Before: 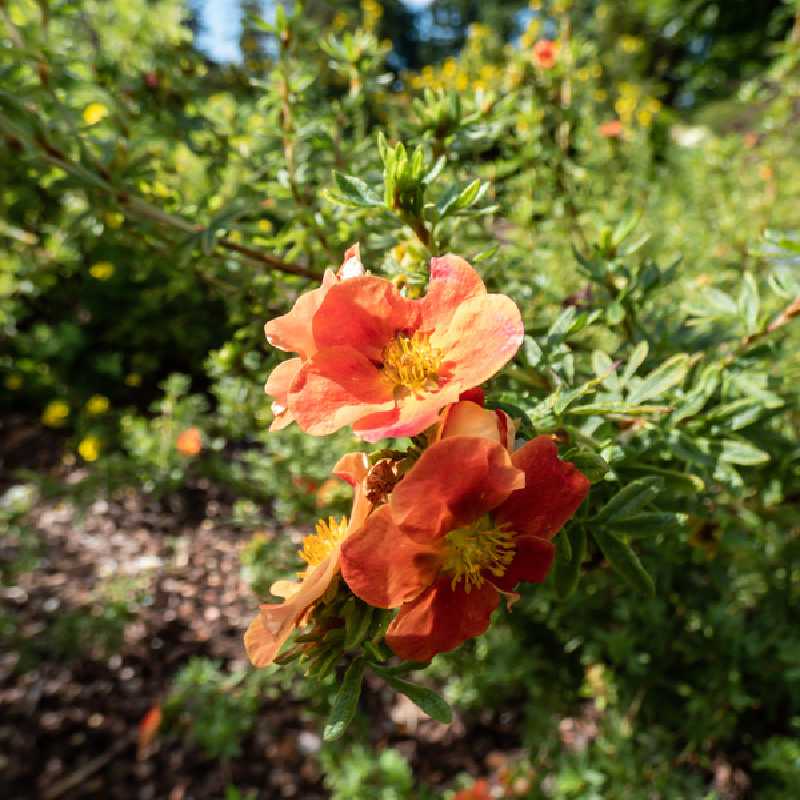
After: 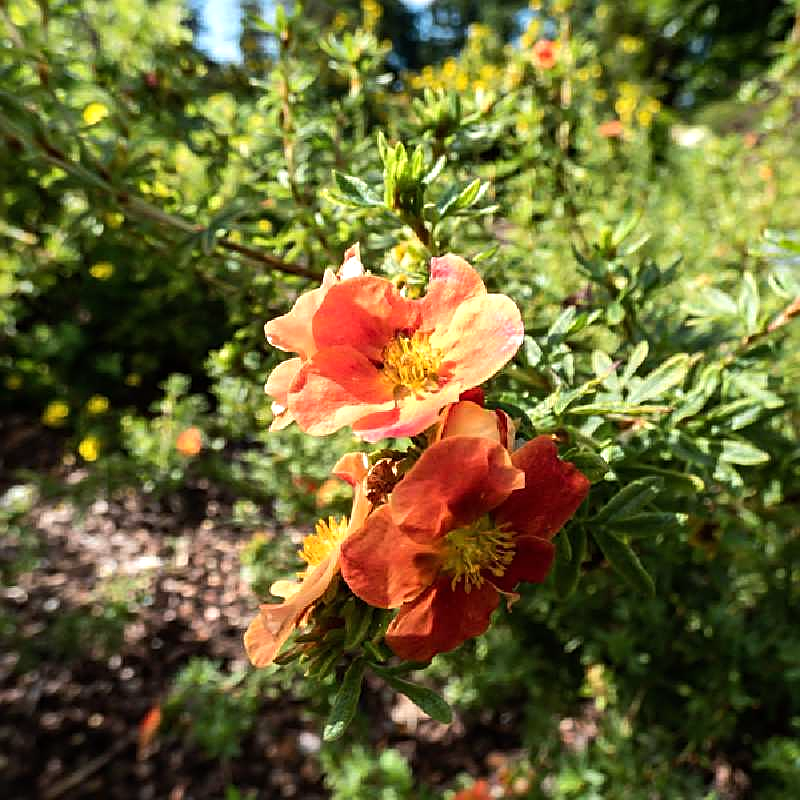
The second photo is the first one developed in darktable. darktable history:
sharpen: on, module defaults
tone equalizer: -8 EV -0.395 EV, -7 EV -0.382 EV, -6 EV -0.32 EV, -5 EV -0.213 EV, -3 EV 0.232 EV, -2 EV 0.348 EV, -1 EV 0.409 EV, +0 EV 0.426 EV, edges refinement/feathering 500, mask exposure compensation -1.57 EV, preserve details no
